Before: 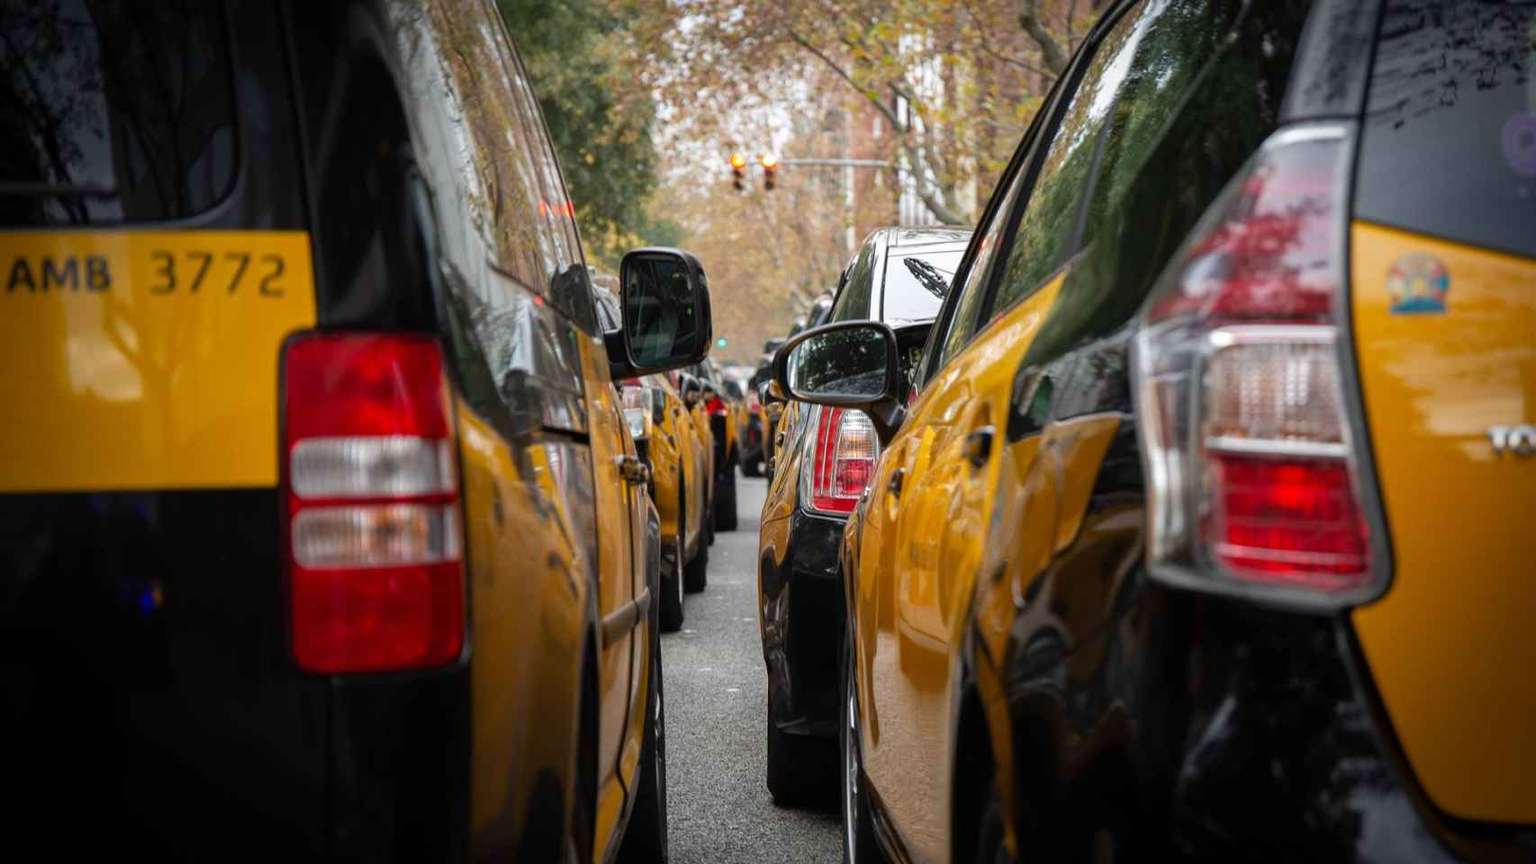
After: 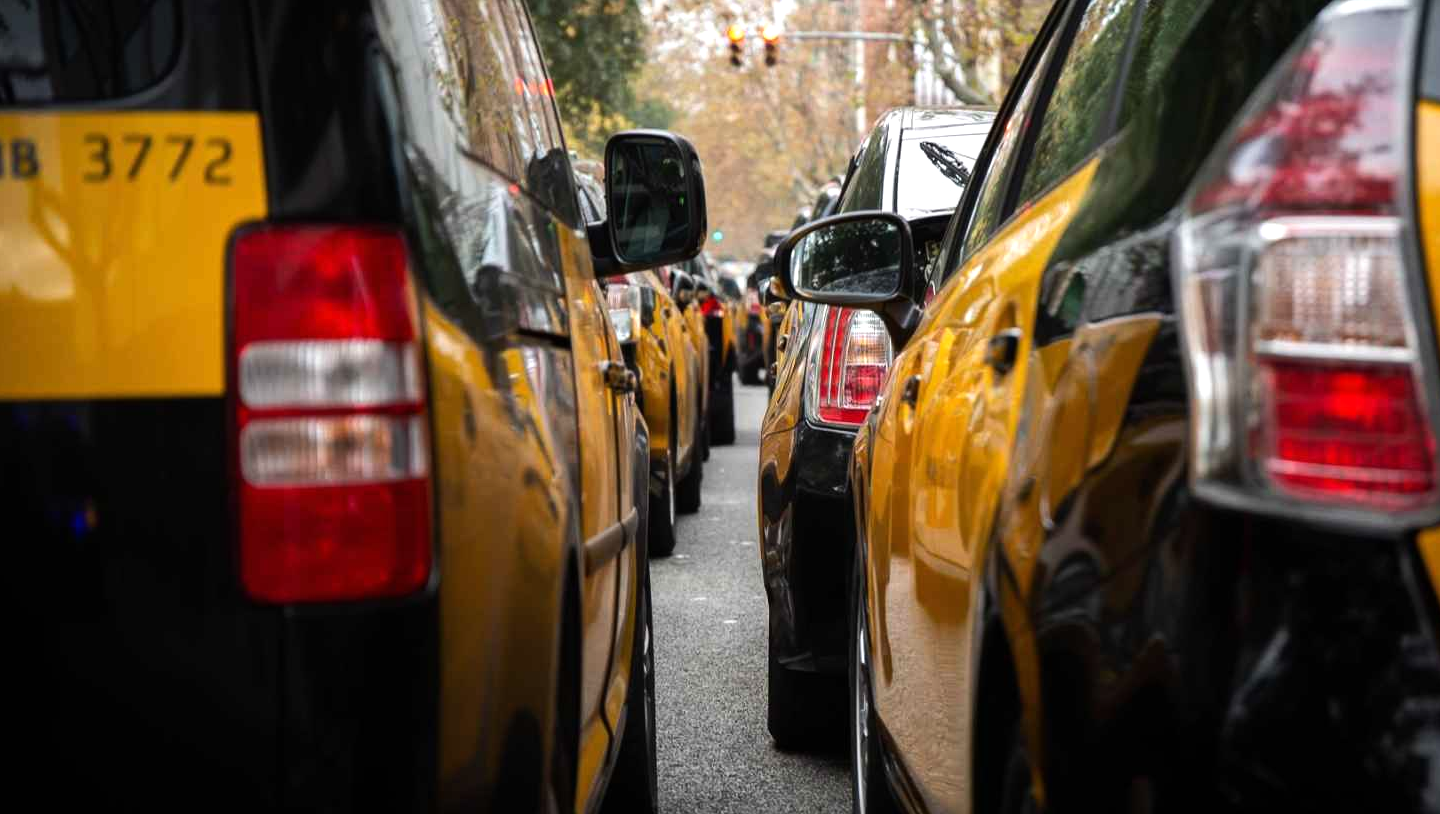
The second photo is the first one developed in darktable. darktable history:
crop and rotate: left 4.941%, top 15.152%, right 10.645%
tone equalizer: -8 EV -0.449 EV, -7 EV -0.423 EV, -6 EV -0.294 EV, -5 EV -0.243 EV, -3 EV 0.206 EV, -2 EV 0.353 EV, -1 EV 0.406 EV, +0 EV 0.399 EV, edges refinement/feathering 500, mask exposure compensation -1.57 EV, preserve details no
